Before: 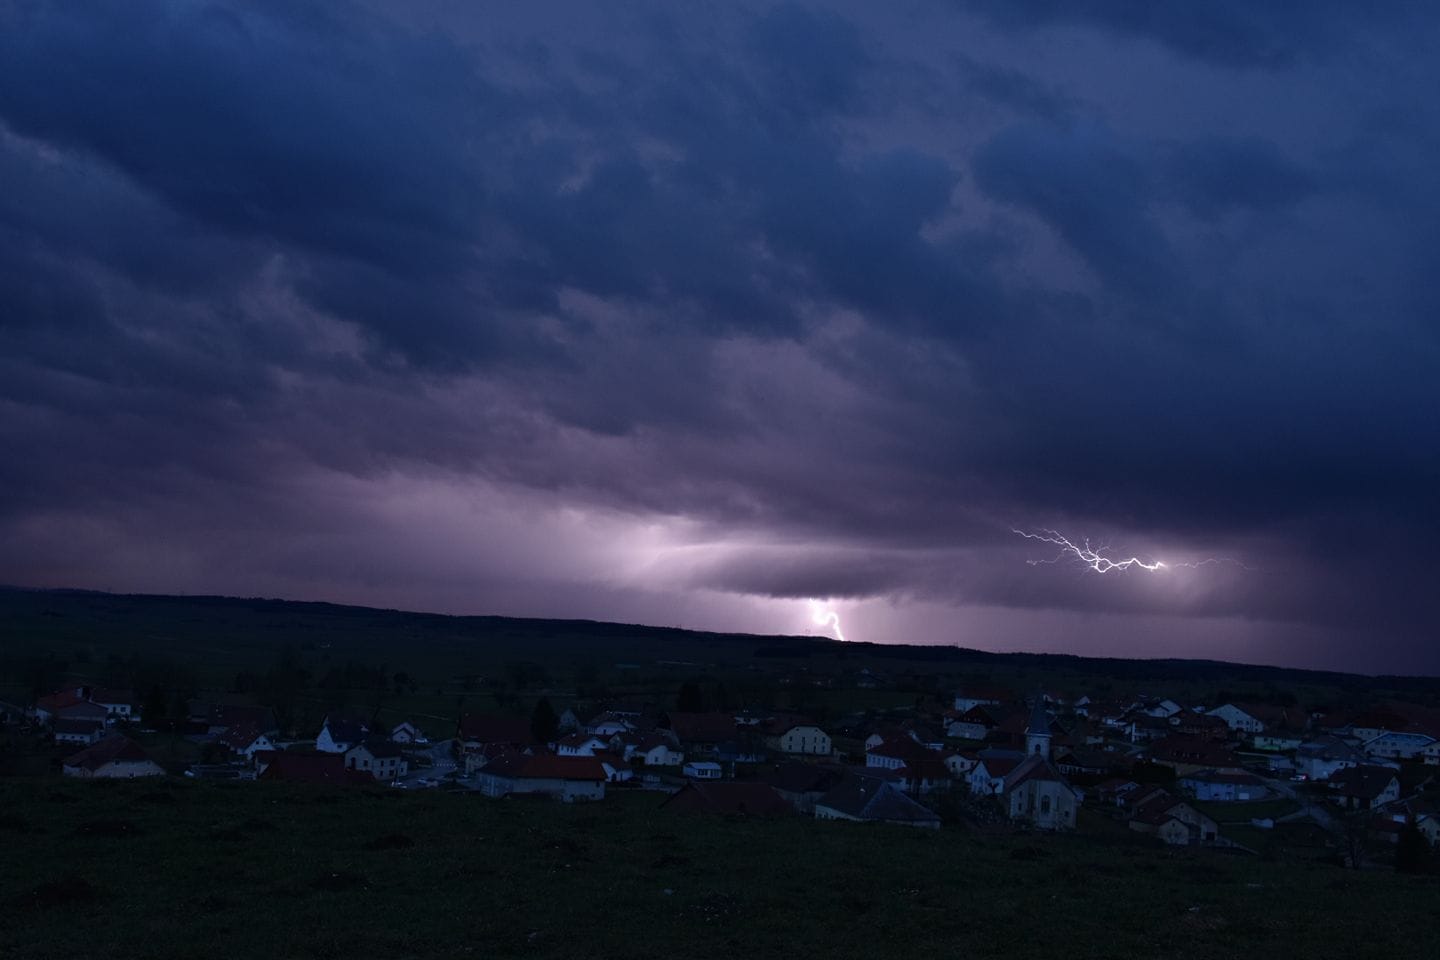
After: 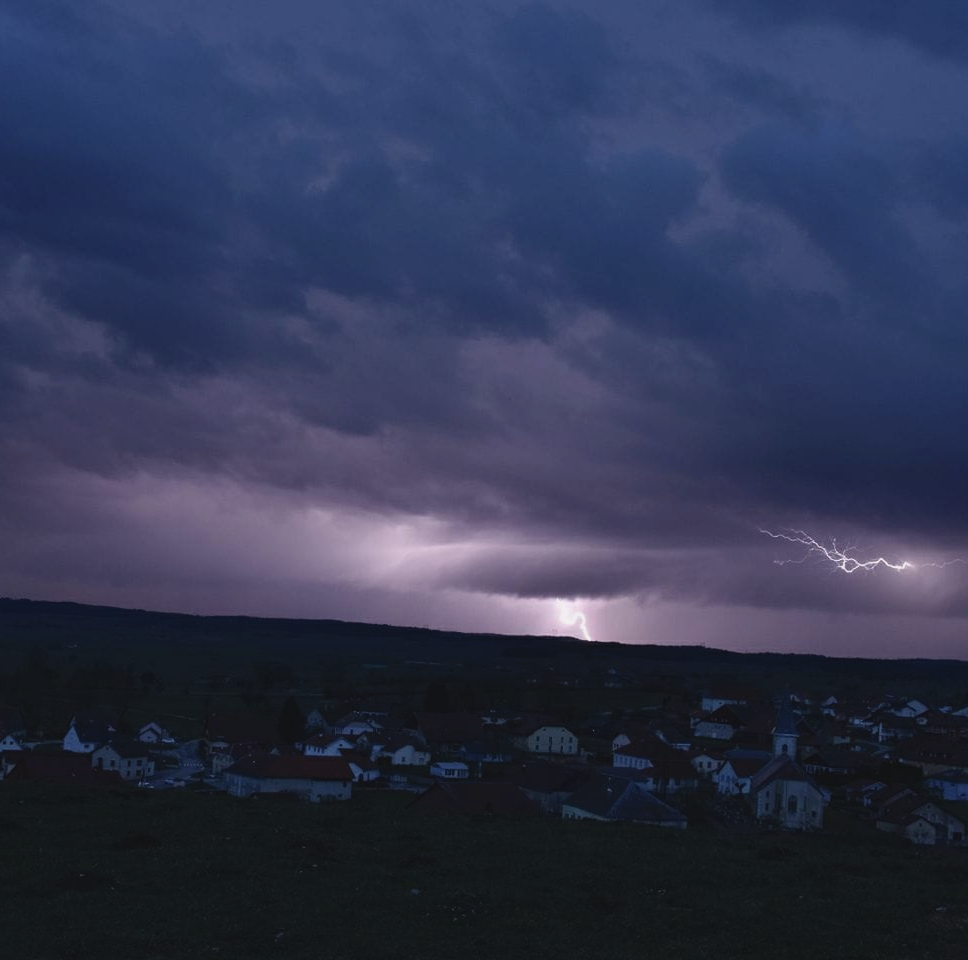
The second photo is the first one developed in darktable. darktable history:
crop and rotate: left 17.598%, right 15.114%
contrast brightness saturation: contrast -0.091, saturation -0.091
